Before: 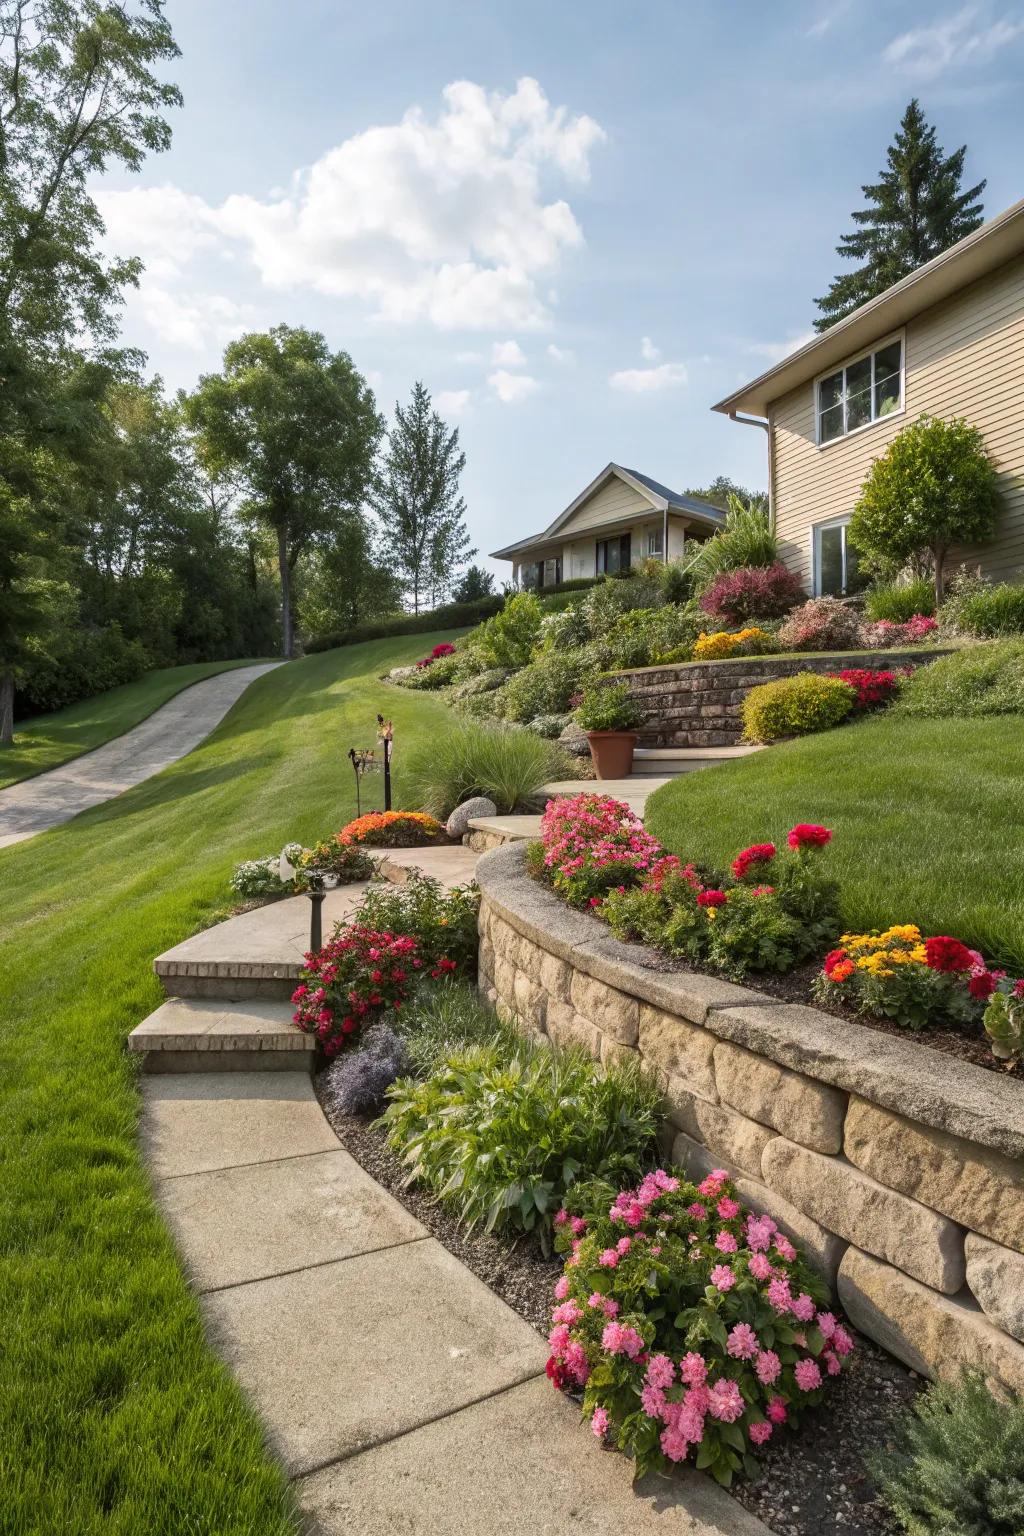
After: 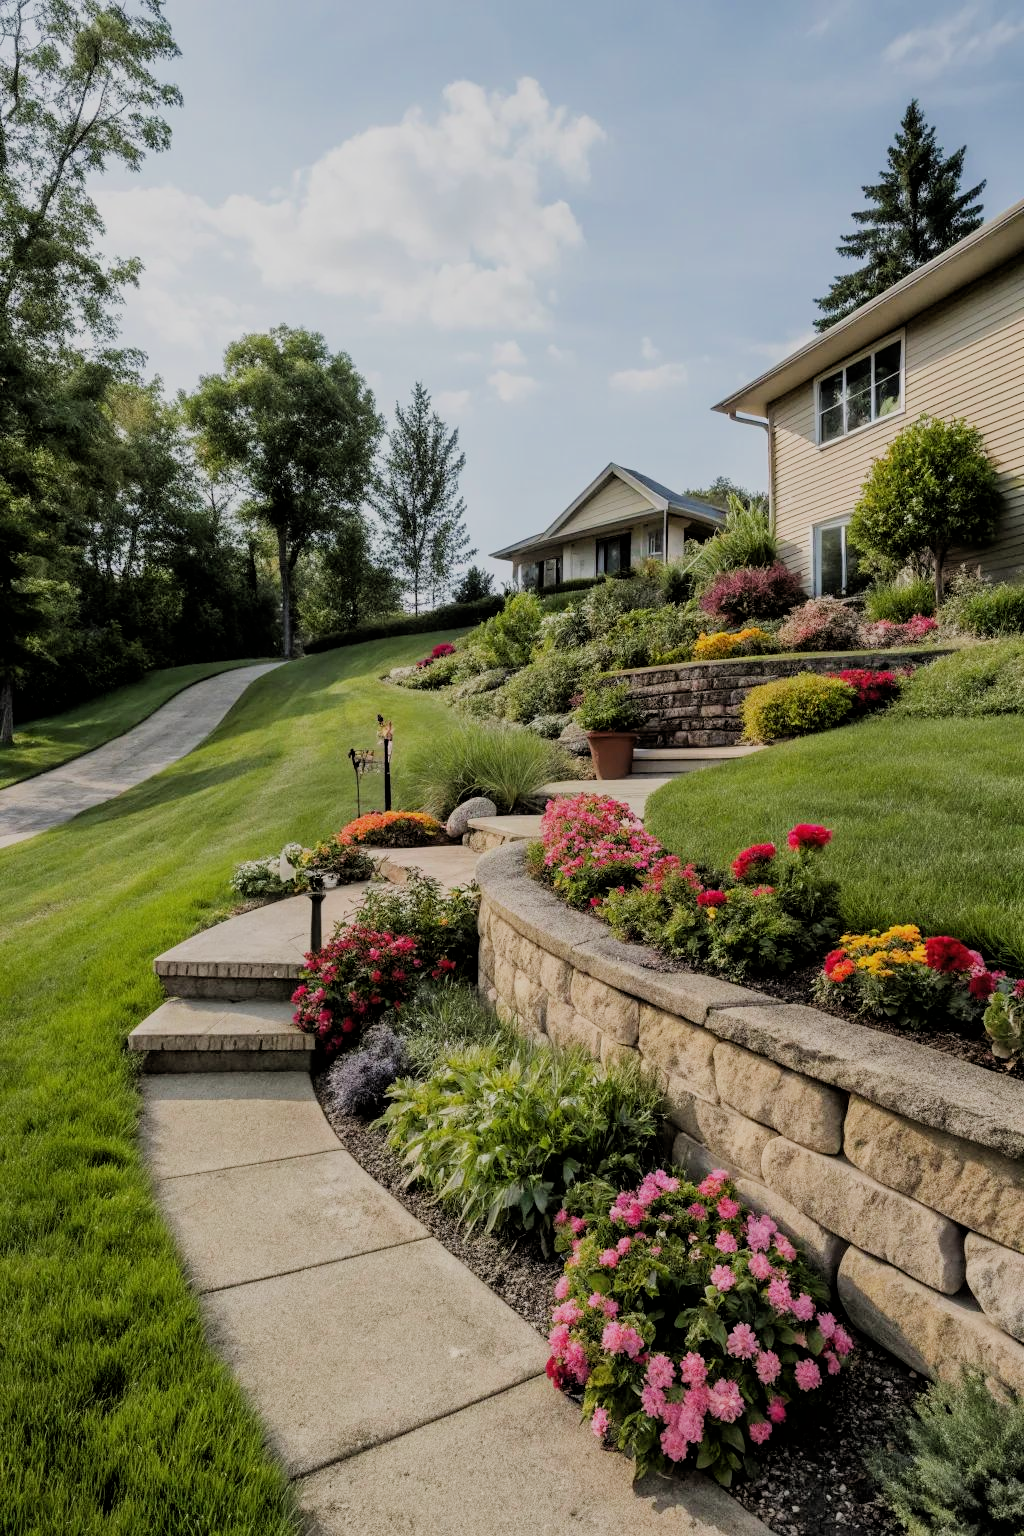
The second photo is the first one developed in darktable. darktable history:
filmic rgb: black relative exposure -4.3 EV, white relative exposure 4.56 EV, hardness 2.38, contrast 1.056
